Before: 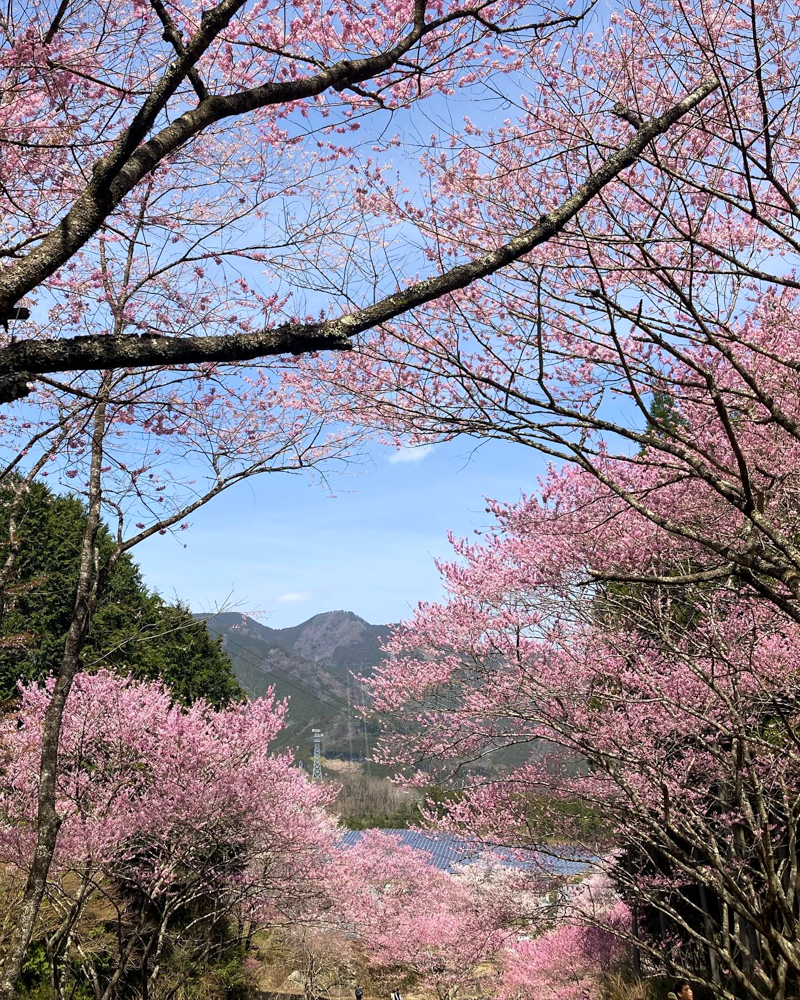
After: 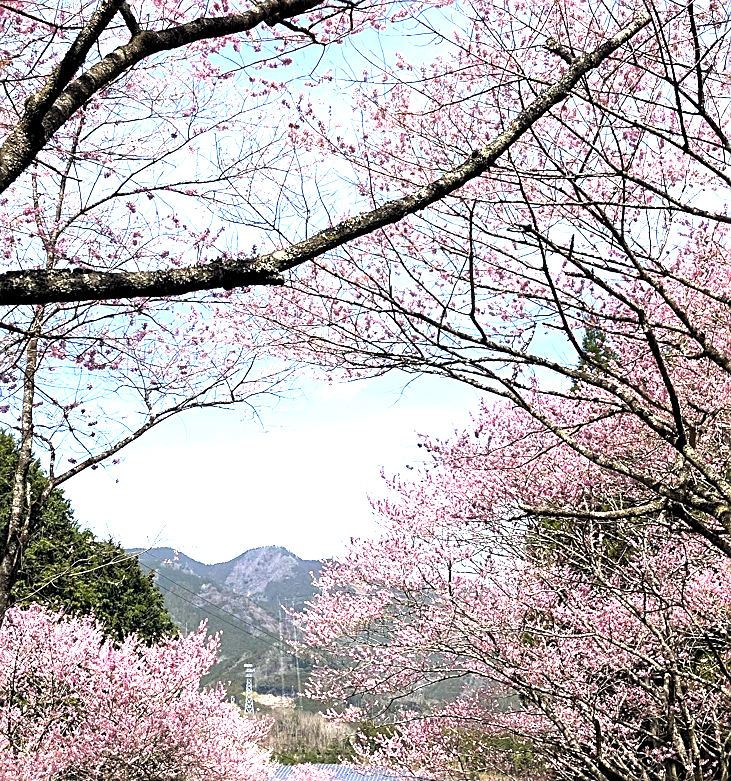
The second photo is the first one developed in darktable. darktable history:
sharpen: on, module defaults
exposure: black level correction 0, exposure 0.951 EV, compensate exposure bias true, compensate highlight preservation false
crop: left 8.549%, top 6.532%, bottom 15.326%
levels: levels [0.052, 0.496, 0.908]
